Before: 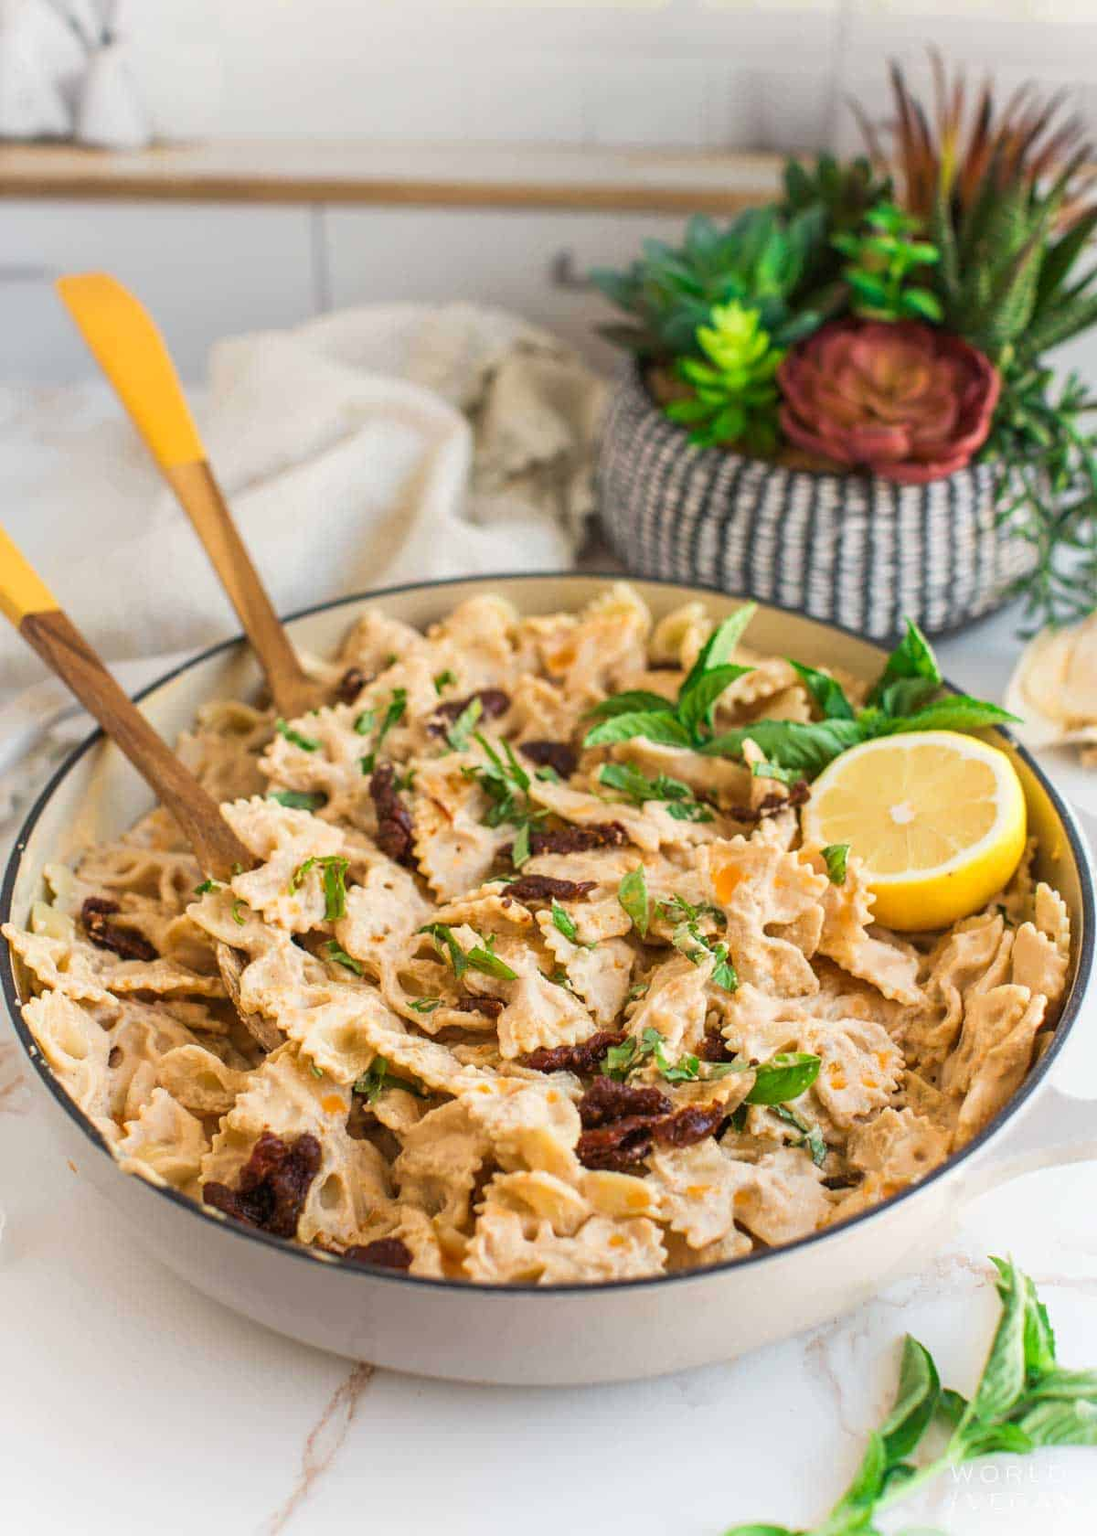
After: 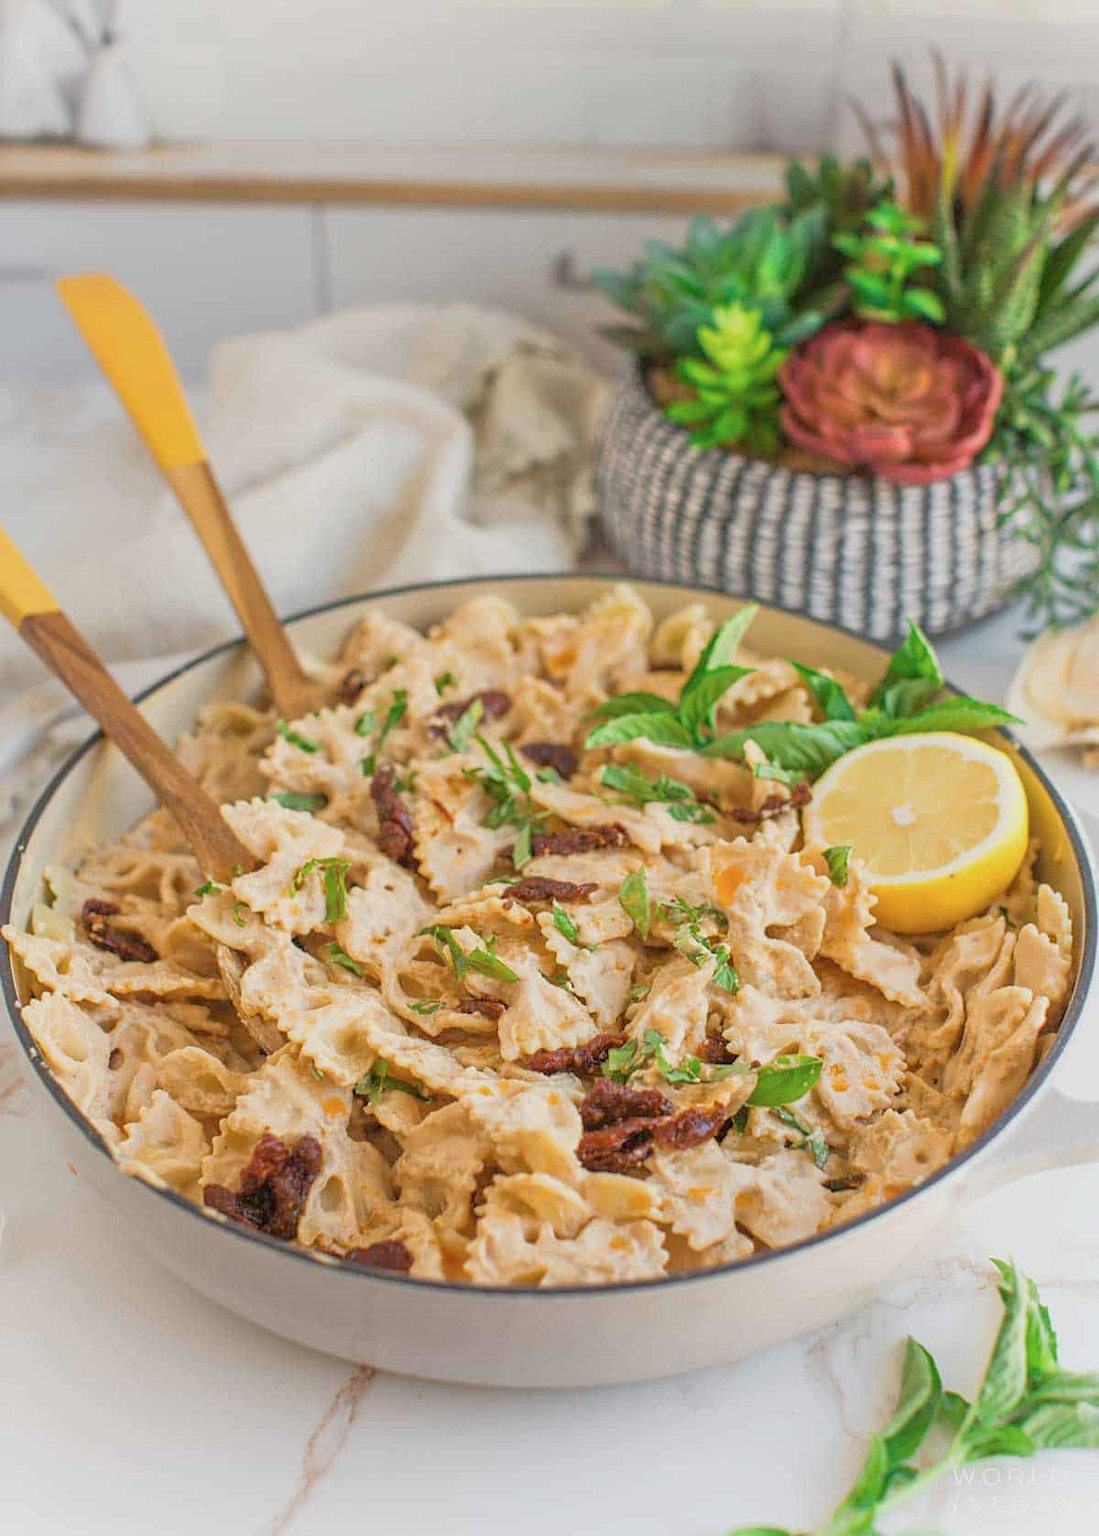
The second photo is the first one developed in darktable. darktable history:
tone equalizer: -8 EV -0.002 EV, -7 EV 0.005 EV, -6 EV -0.008 EV, -5 EV 0.007 EV, -4 EV -0.042 EV, -3 EV -0.233 EV, -2 EV -0.662 EV, -1 EV -0.983 EV, +0 EV -0.969 EV, smoothing diameter 2%, edges refinement/feathering 20, mask exposure compensation -1.57 EV, filter diffusion 5
exposure: black level correction 0, exposure 1 EV, compensate exposure bias true, compensate highlight preservation false
crop: top 0.05%, bottom 0.098%
color balance: contrast -15%
sharpen: amount 0.2
